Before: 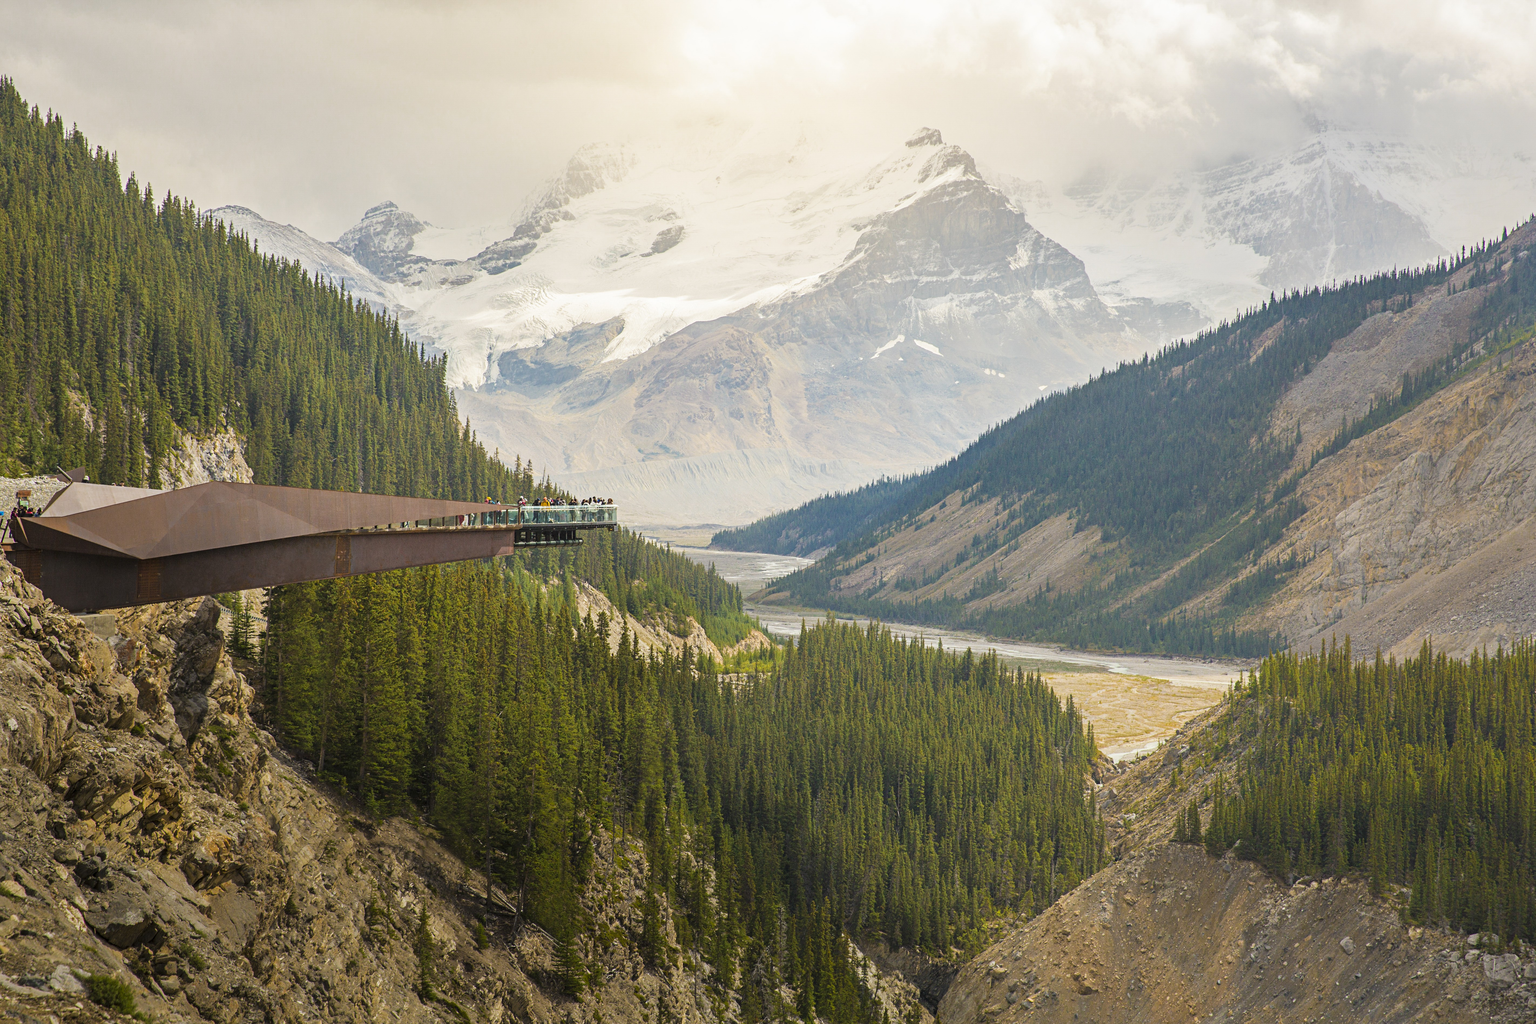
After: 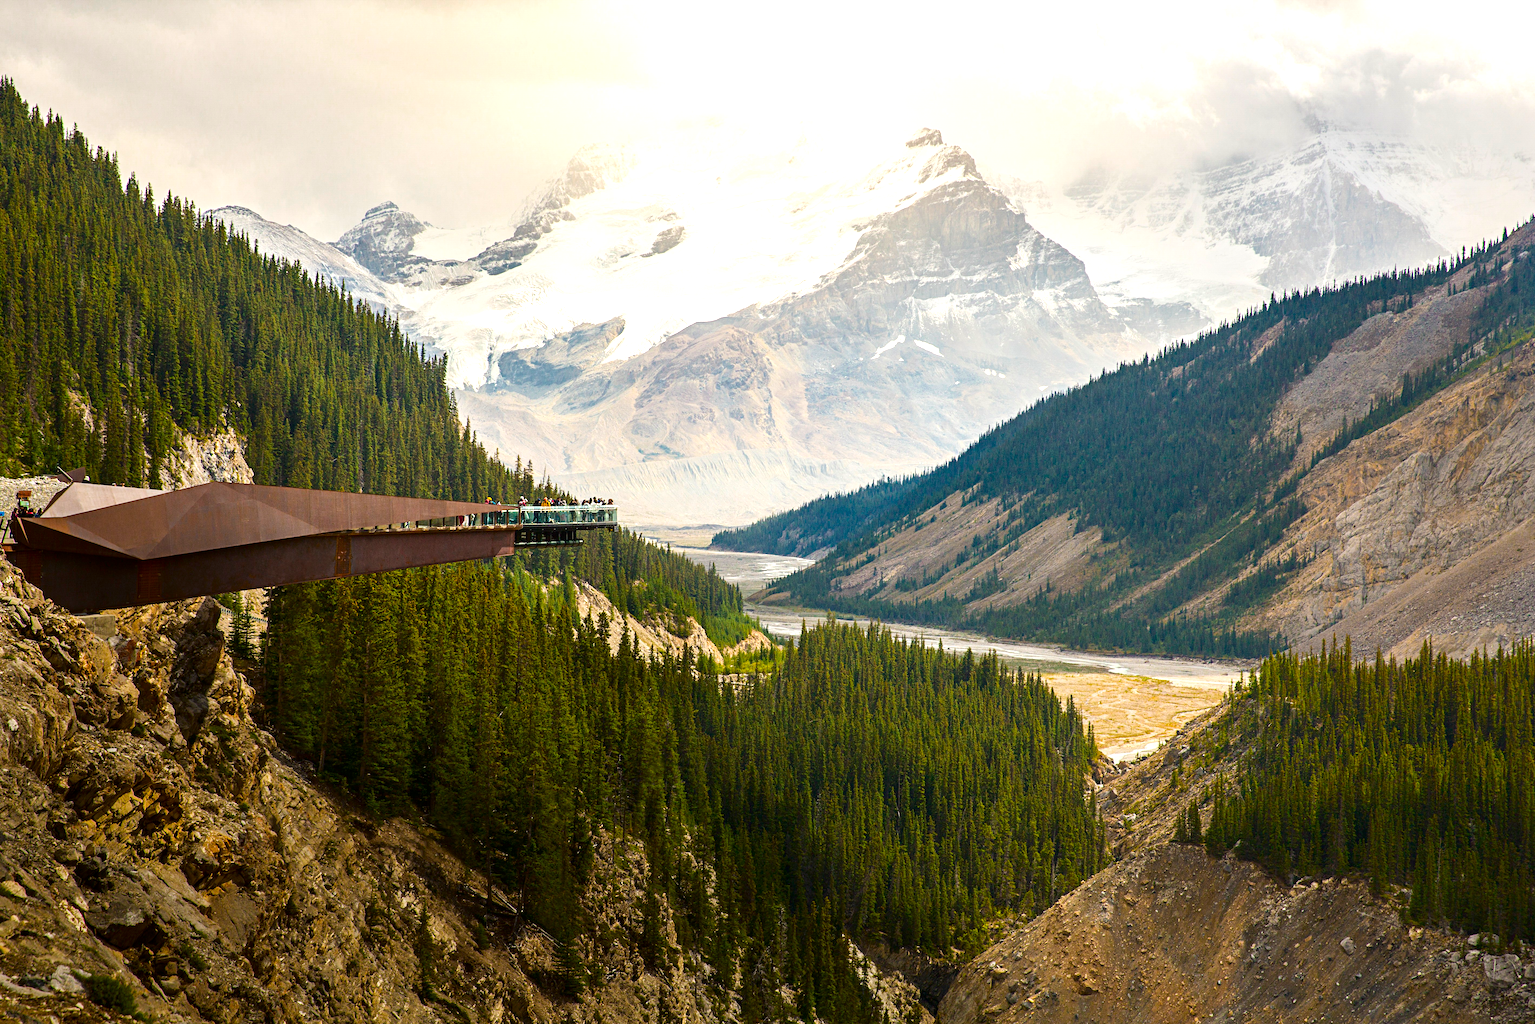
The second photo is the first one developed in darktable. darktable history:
contrast brightness saturation: contrast 0.125, brightness -0.244, saturation 0.141
color balance rgb: perceptual saturation grading › global saturation -0.02%, perceptual brilliance grading › global brilliance 12.238%, global vibrance 0.569%
color correction: highlights b* -0.001
